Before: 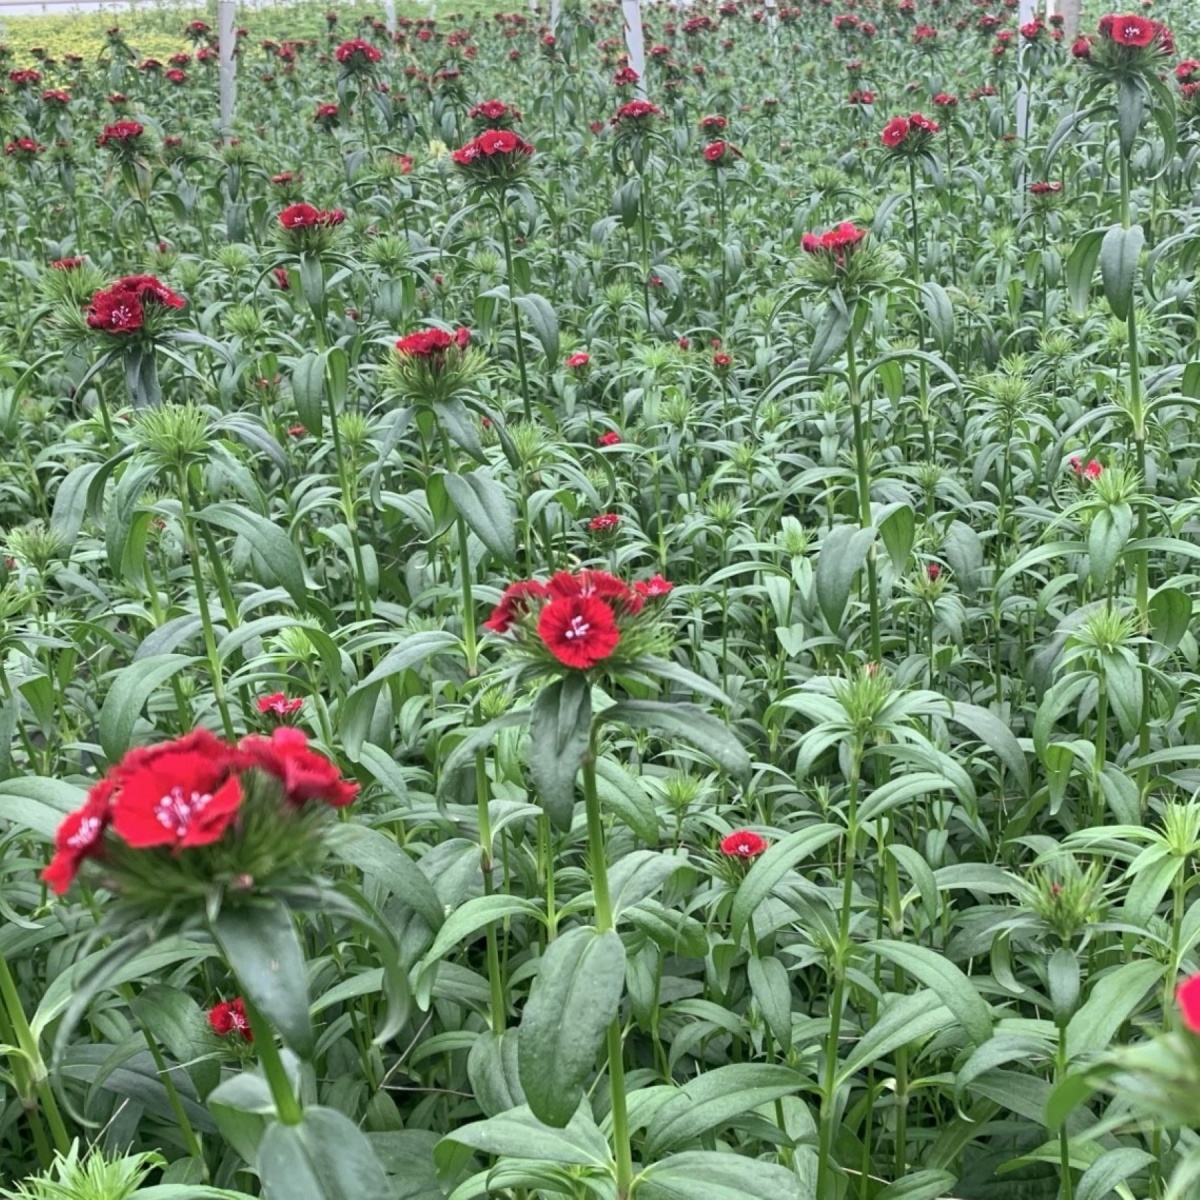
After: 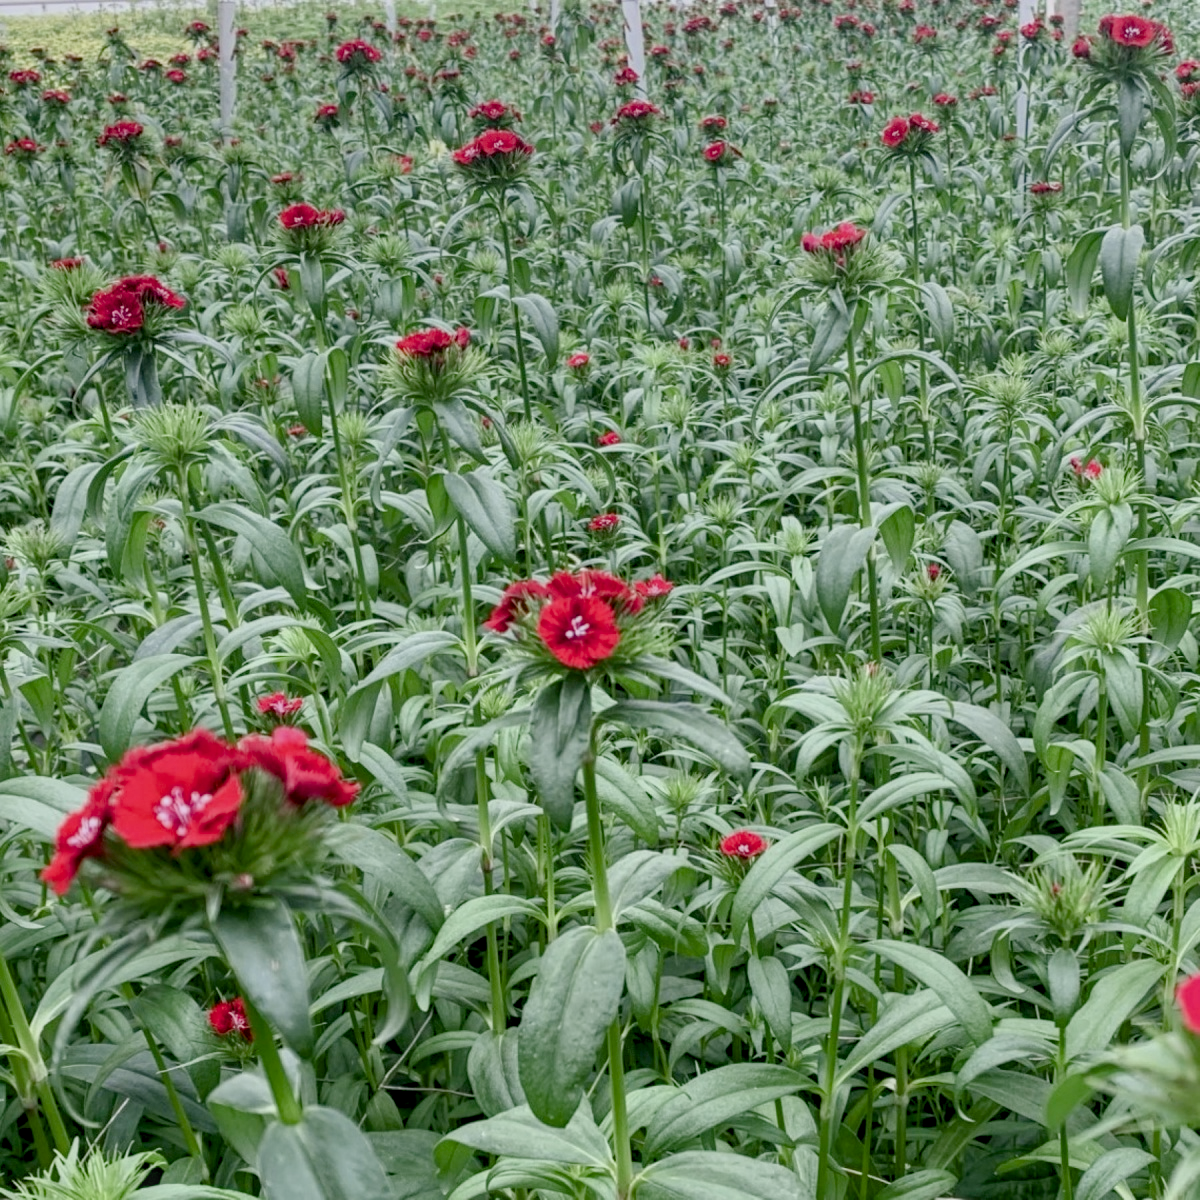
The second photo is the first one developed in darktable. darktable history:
filmic rgb: black relative exposure -16 EV, white relative exposure 4.05 EV, target black luminance 0%, hardness 7.58, latitude 73.02%, contrast 0.904, highlights saturation mix 10.28%, shadows ↔ highlights balance -0.378%
color balance rgb: global offset › luminance -0.506%, perceptual saturation grading › global saturation 20%, perceptual saturation grading › highlights -49.804%, perceptual saturation grading › shadows 24.157%, global vibrance 9.928%
local contrast: on, module defaults
